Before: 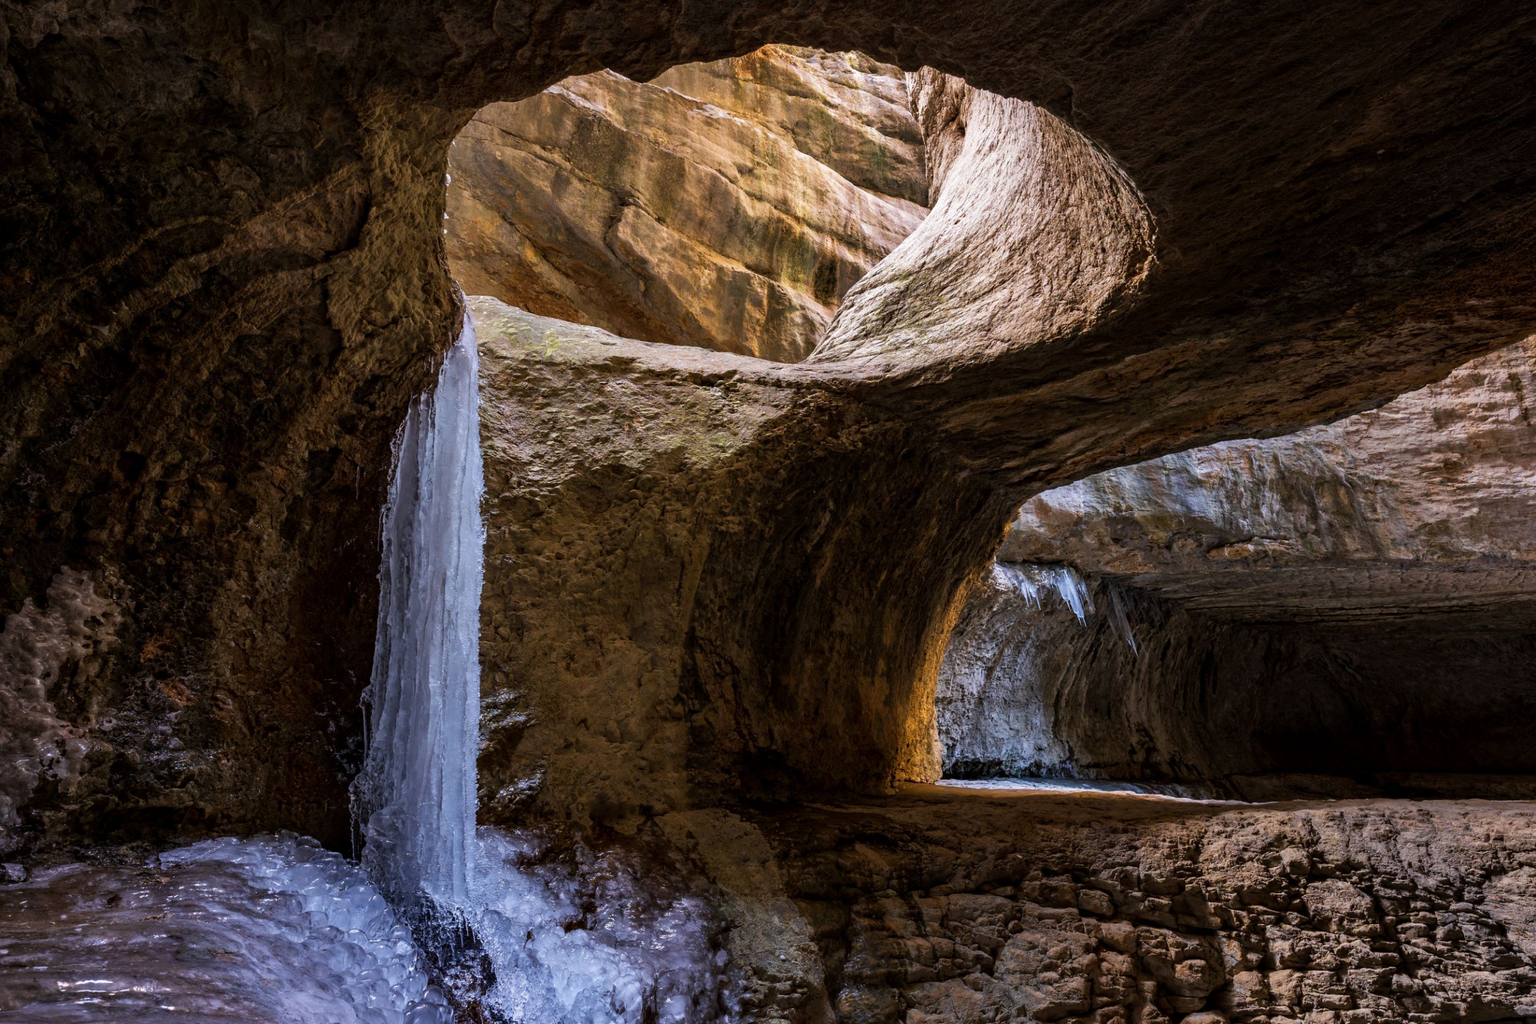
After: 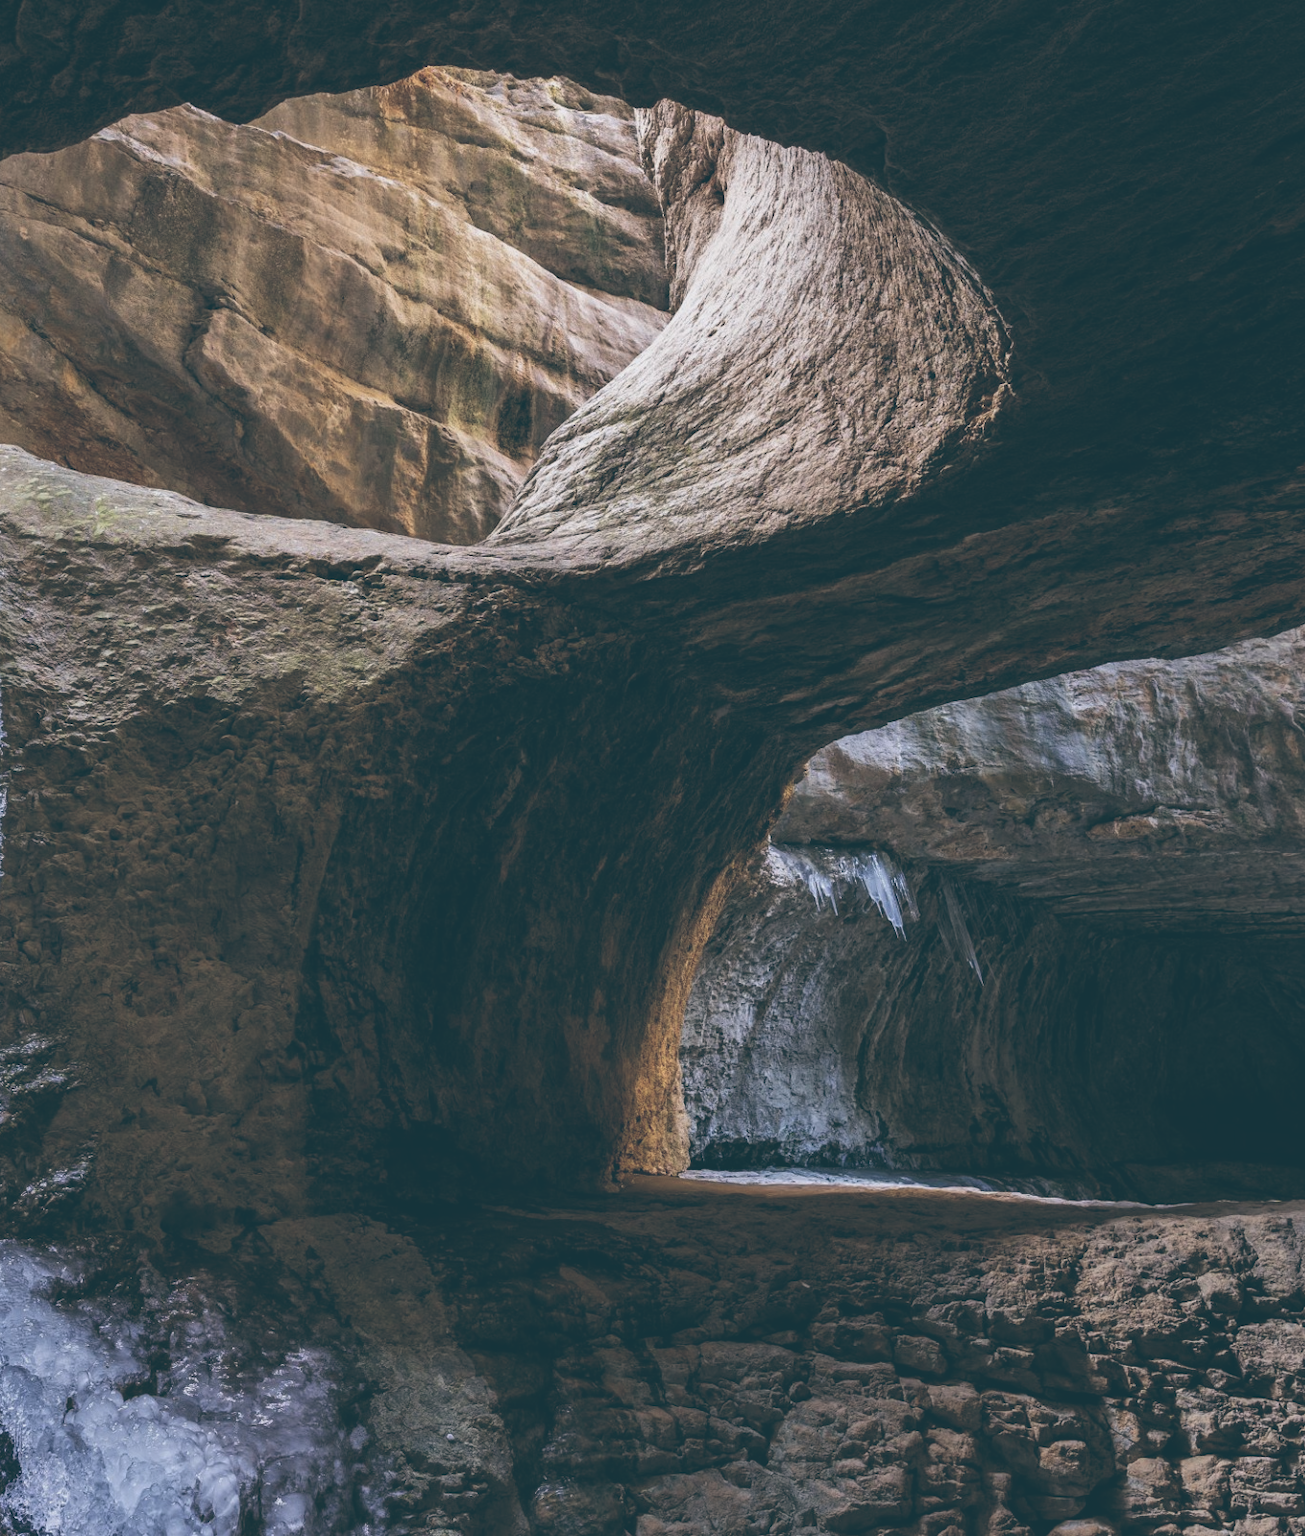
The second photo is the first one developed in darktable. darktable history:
contrast brightness saturation: contrast -0.26, saturation -0.43
crop: left 31.458%, top 0%, right 11.876%
color balance: lift [1.016, 0.983, 1, 1.017], gamma [0.958, 1, 1, 1], gain [0.981, 1.007, 0.993, 1.002], input saturation 118.26%, contrast 13.43%, contrast fulcrum 21.62%, output saturation 82.76%
